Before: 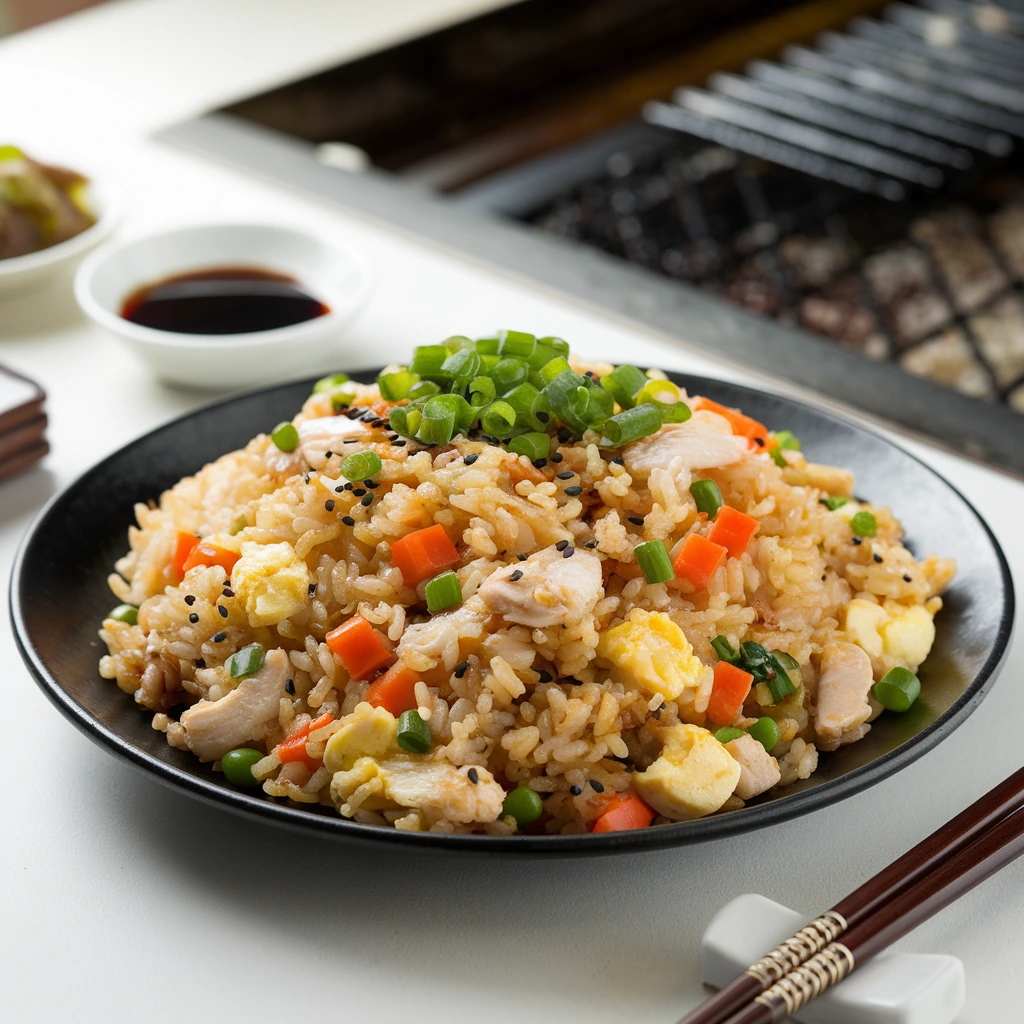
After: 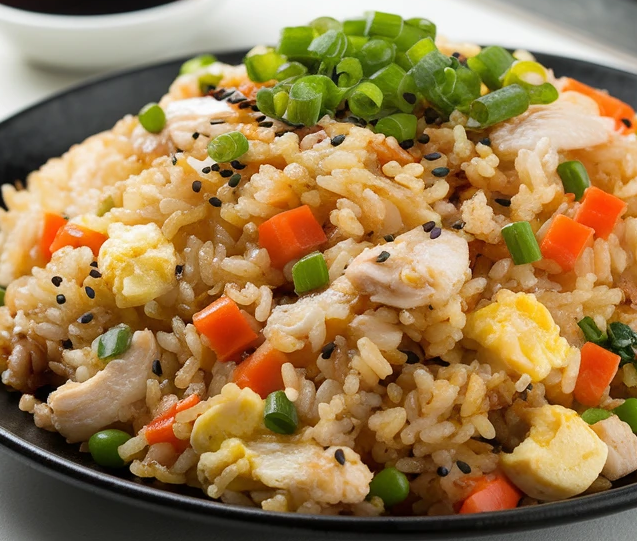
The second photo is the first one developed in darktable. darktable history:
crop: left 13.08%, top 31.206%, right 24.639%, bottom 15.903%
